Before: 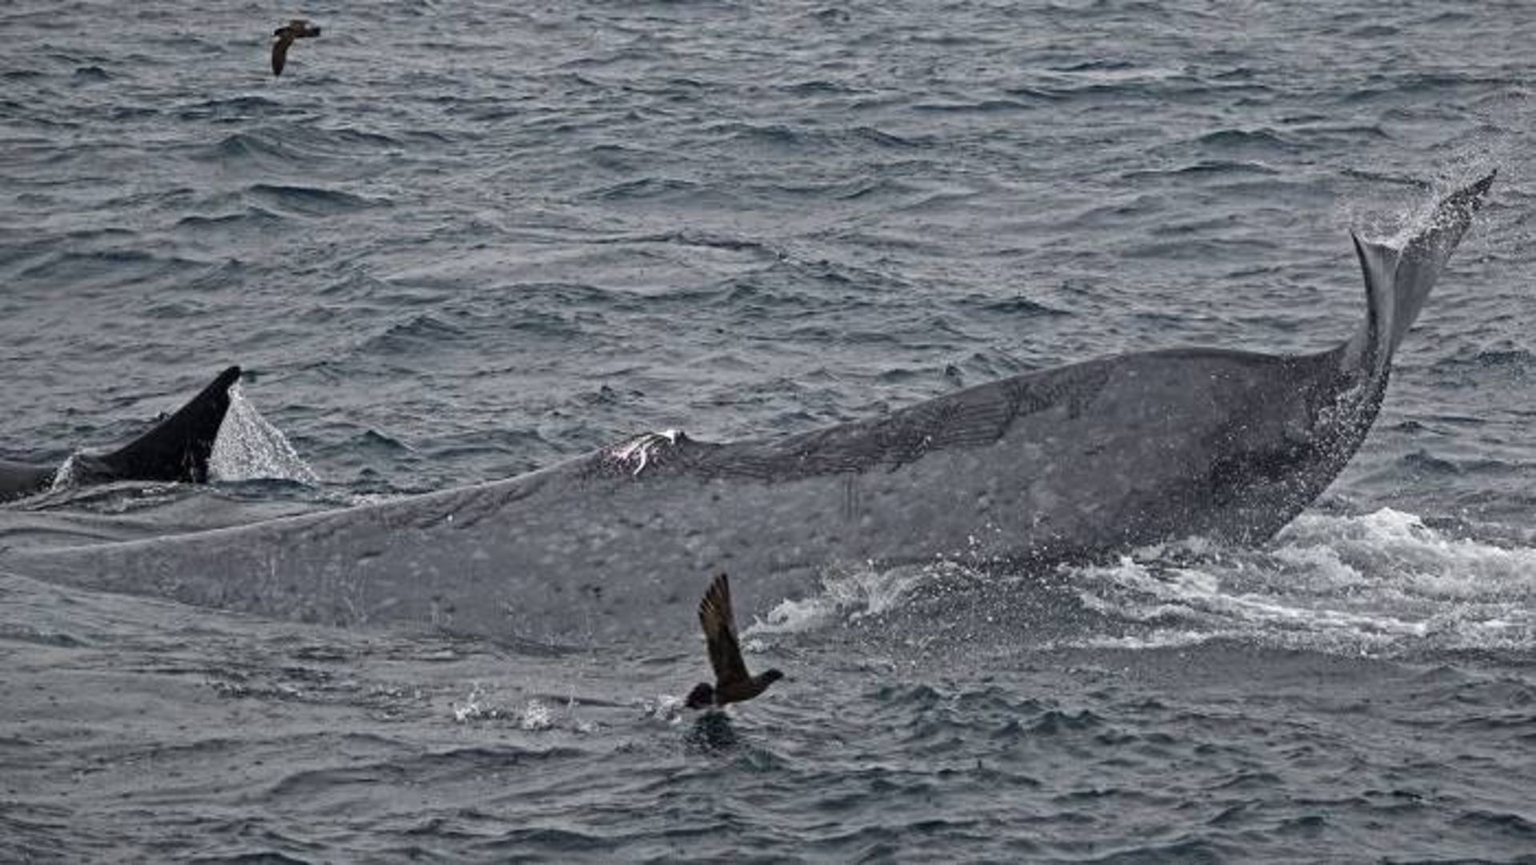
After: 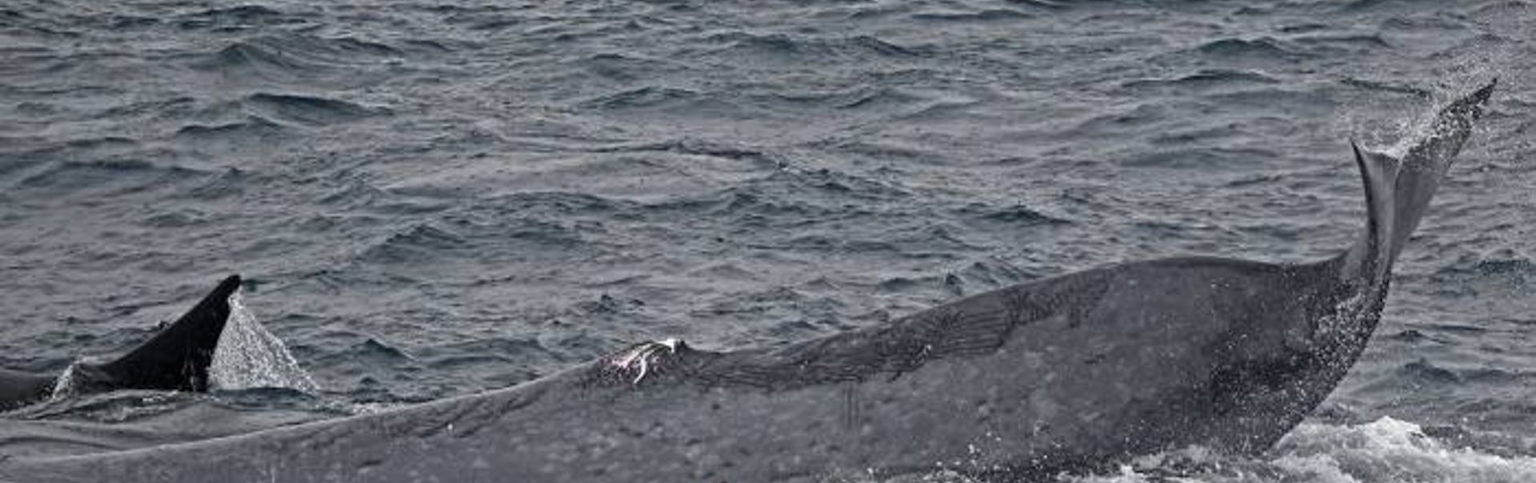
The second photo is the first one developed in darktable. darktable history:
base curve: curves: ch0 [(0, 0) (0.303, 0.277) (1, 1)]
crop and rotate: top 10.553%, bottom 33.564%
